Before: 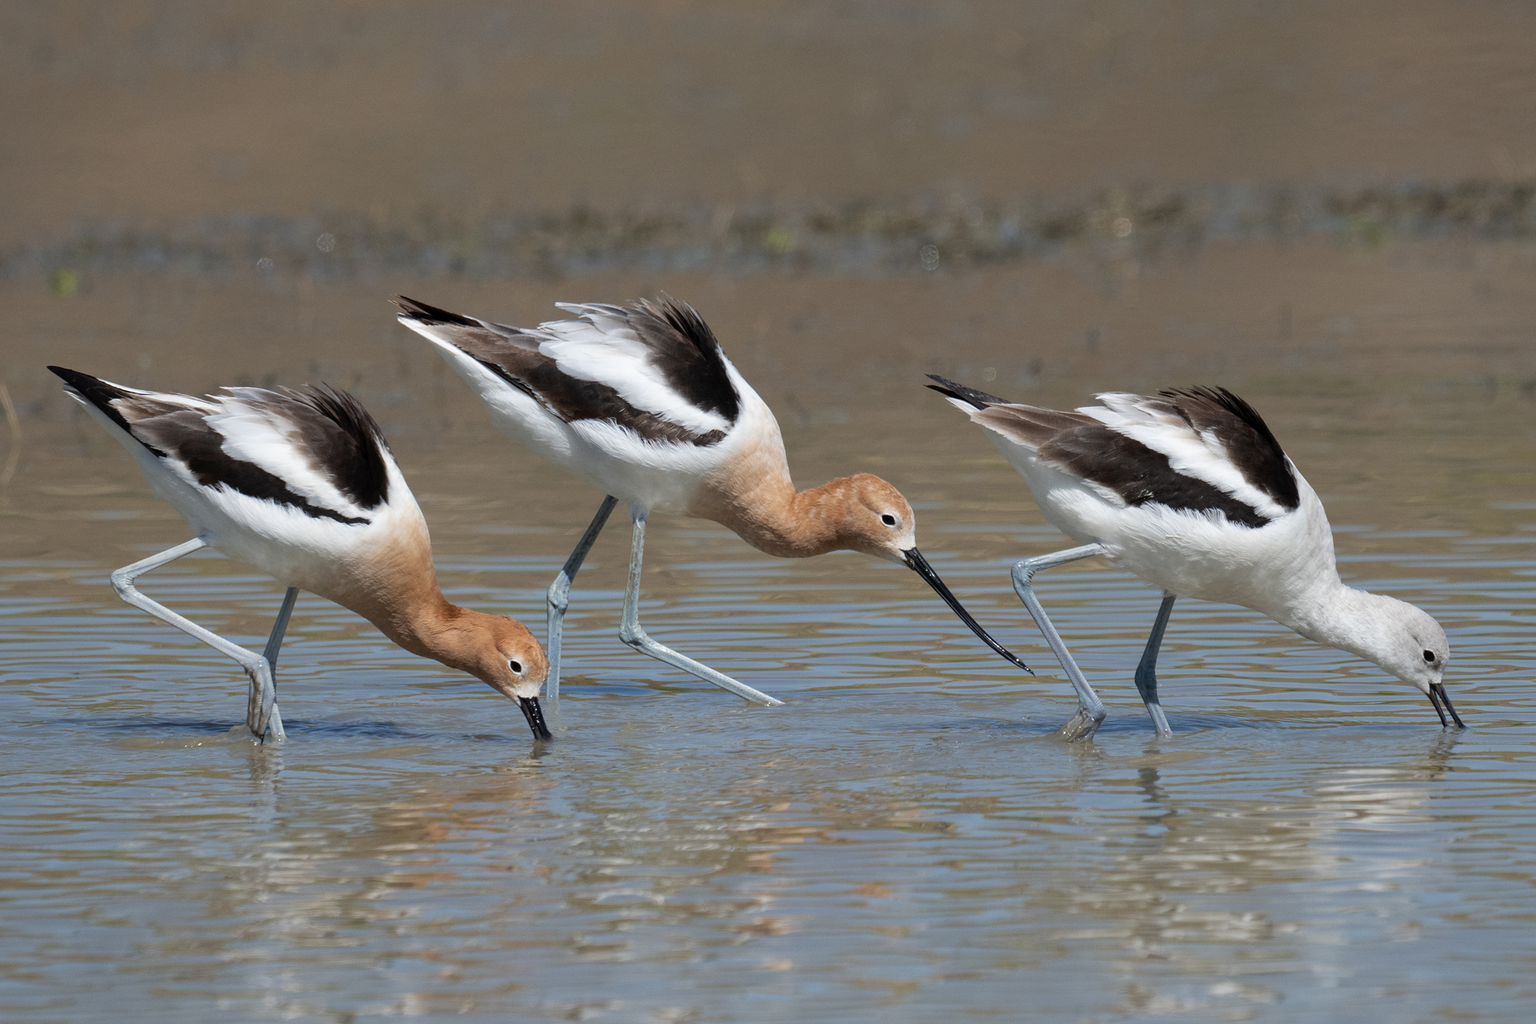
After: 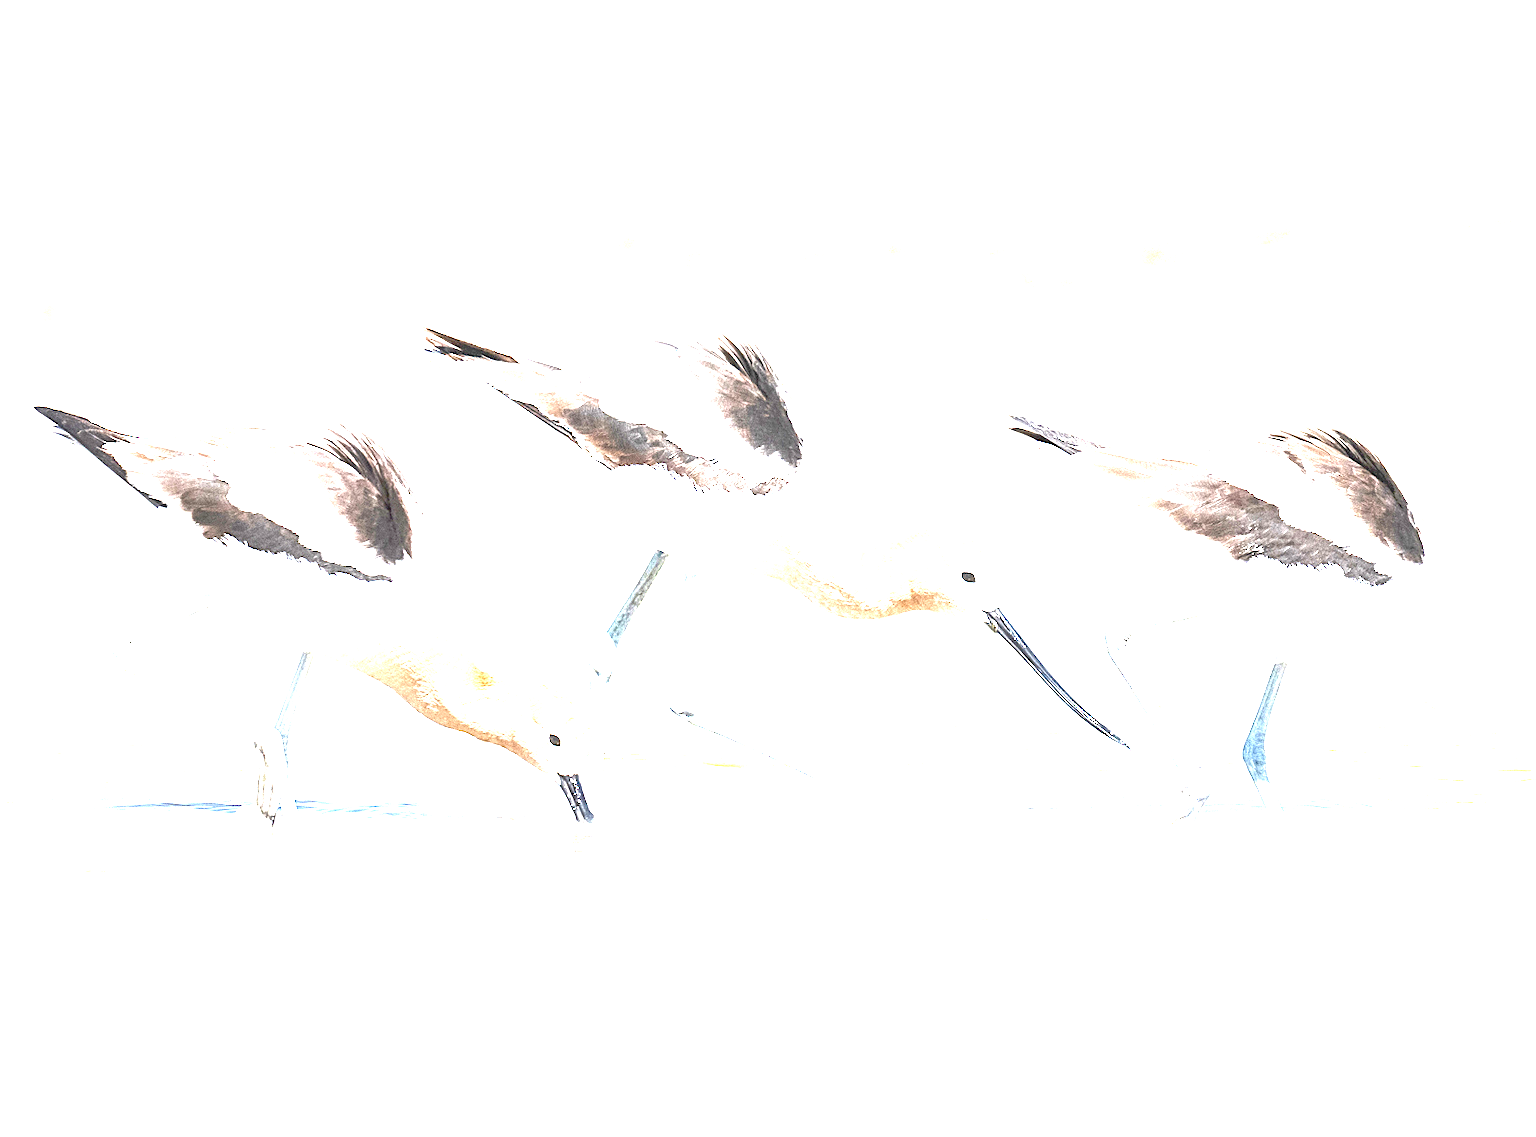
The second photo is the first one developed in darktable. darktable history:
local contrast: on, module defaults
crop and rotate: left 1.062%, right 8.864%
exposure: black level correction 0, exposure 4.079 EV, compensate highlight preservation false
sharpen: on, module defaults
